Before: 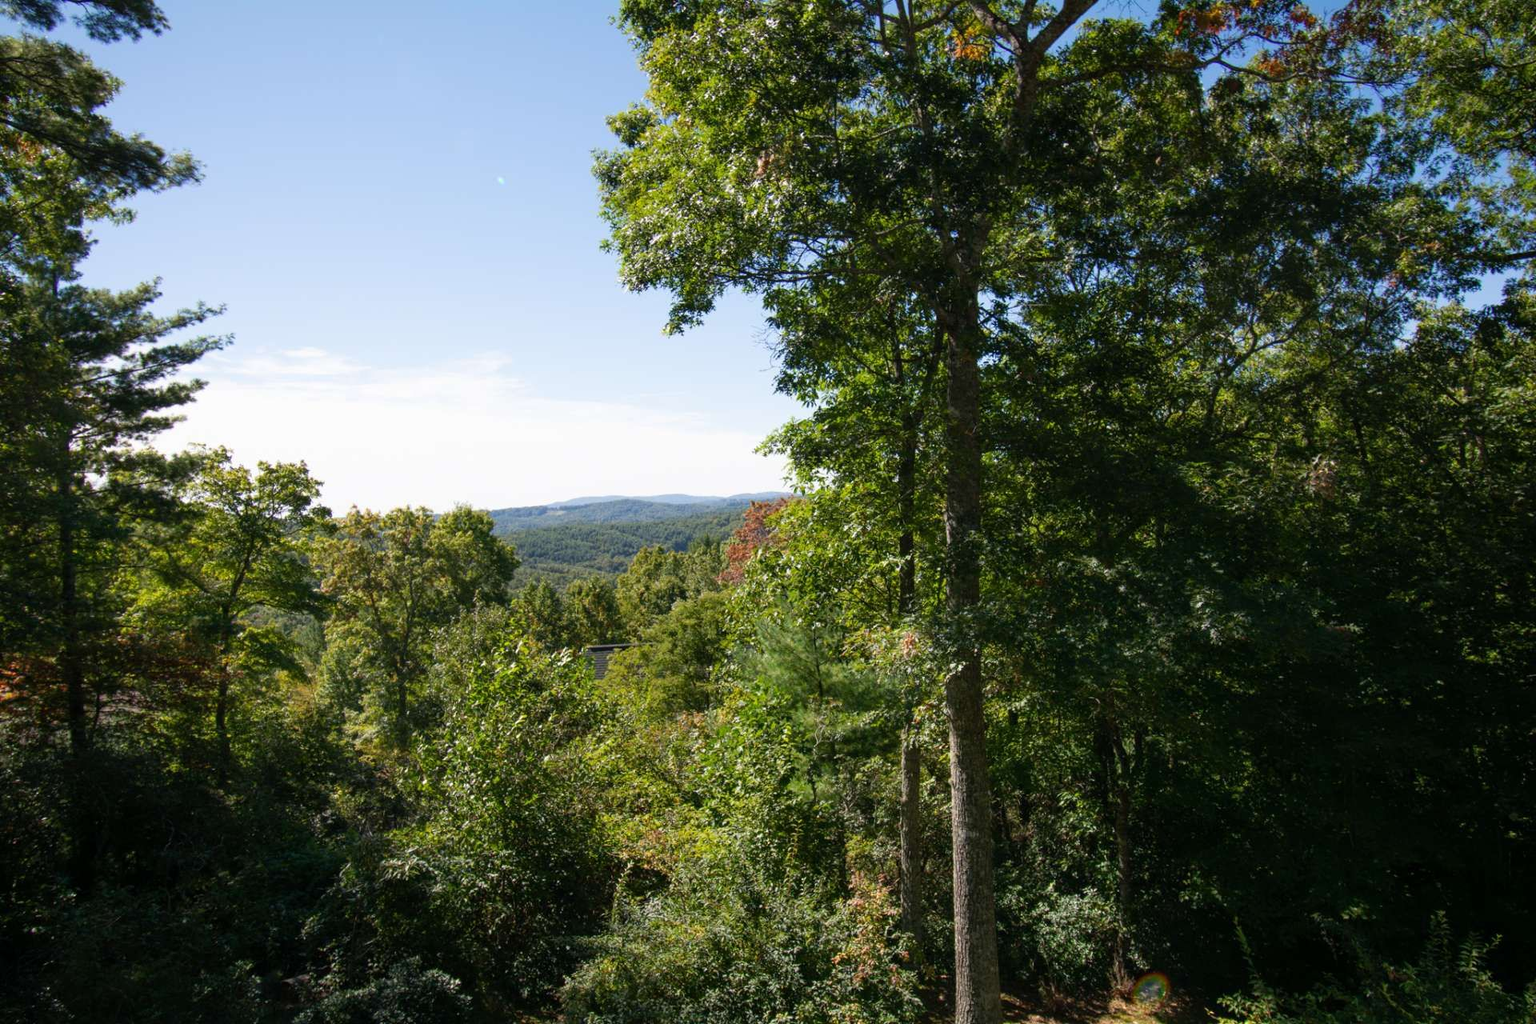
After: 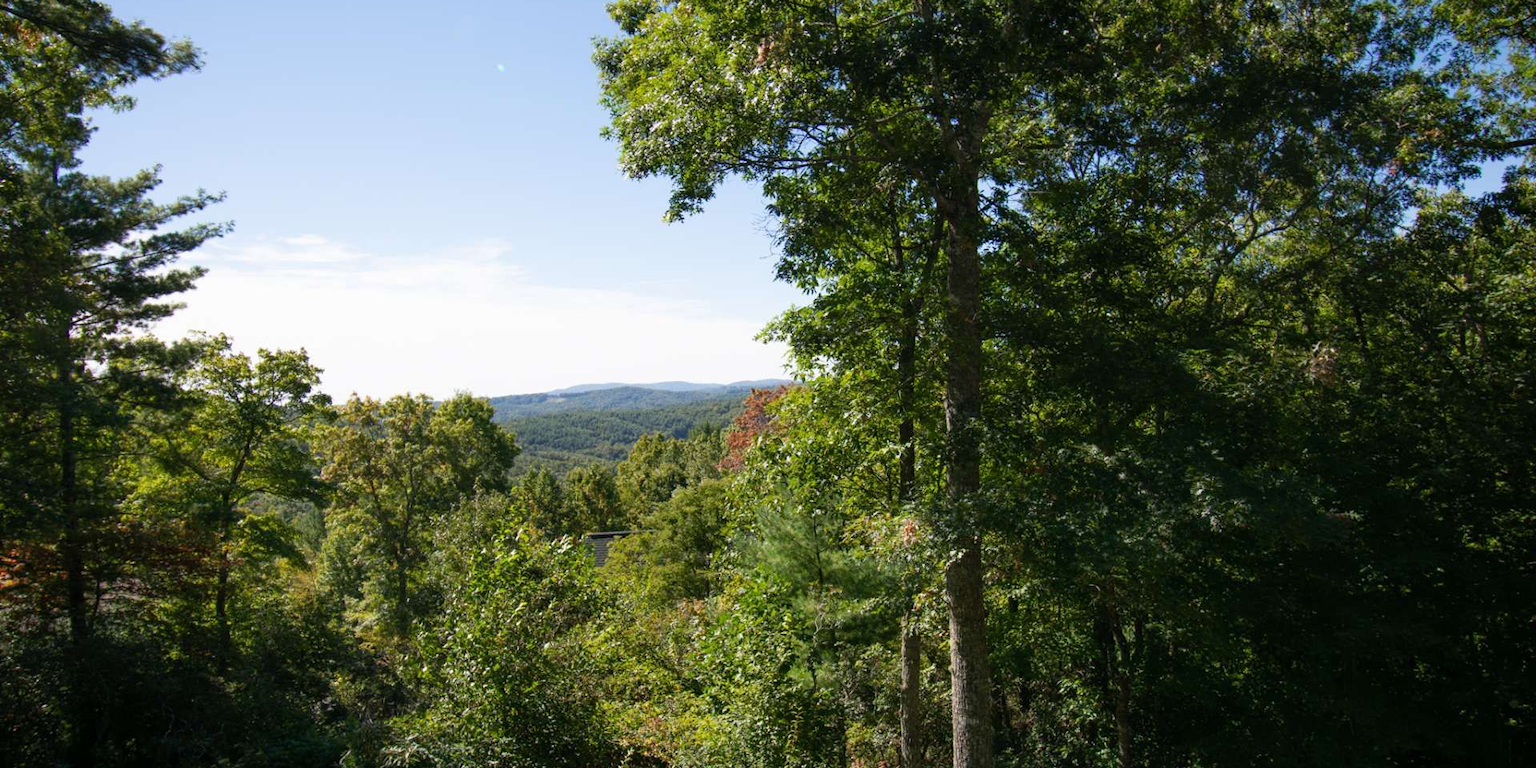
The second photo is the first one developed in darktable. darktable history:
crop: top 11.038%, bottom 13.962%
contrast equalizer: y [[0.5 ×6], [0.5 ×6], [0.5, 0.5, 0.501, 0.545, 0.707, 0.863], [0 ×6], [0 ×6]]
